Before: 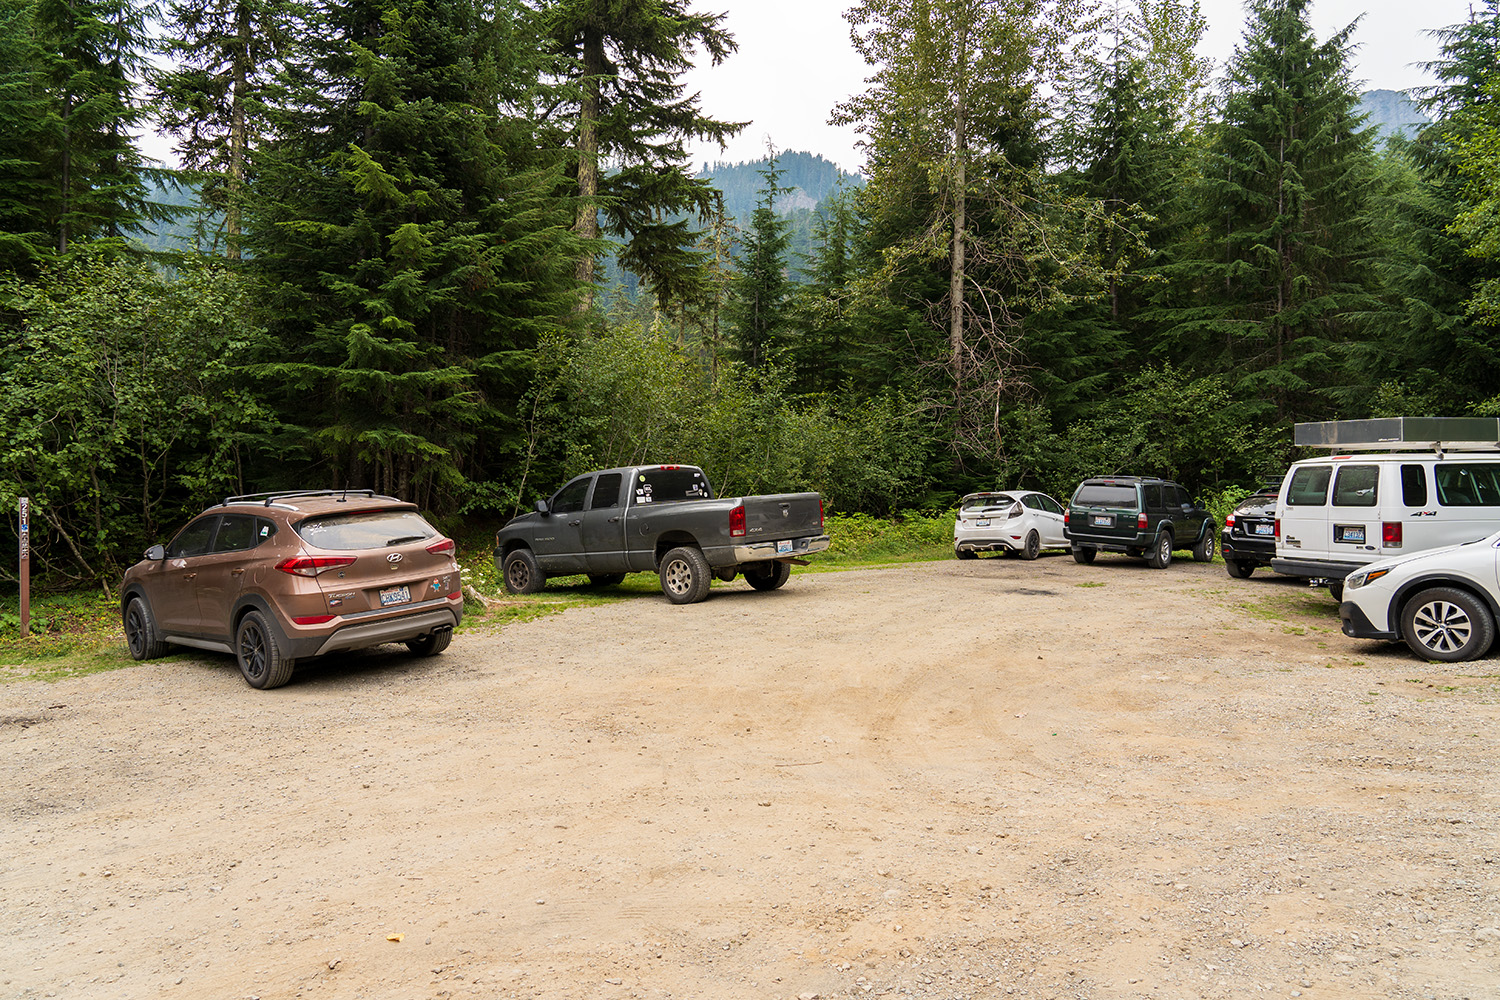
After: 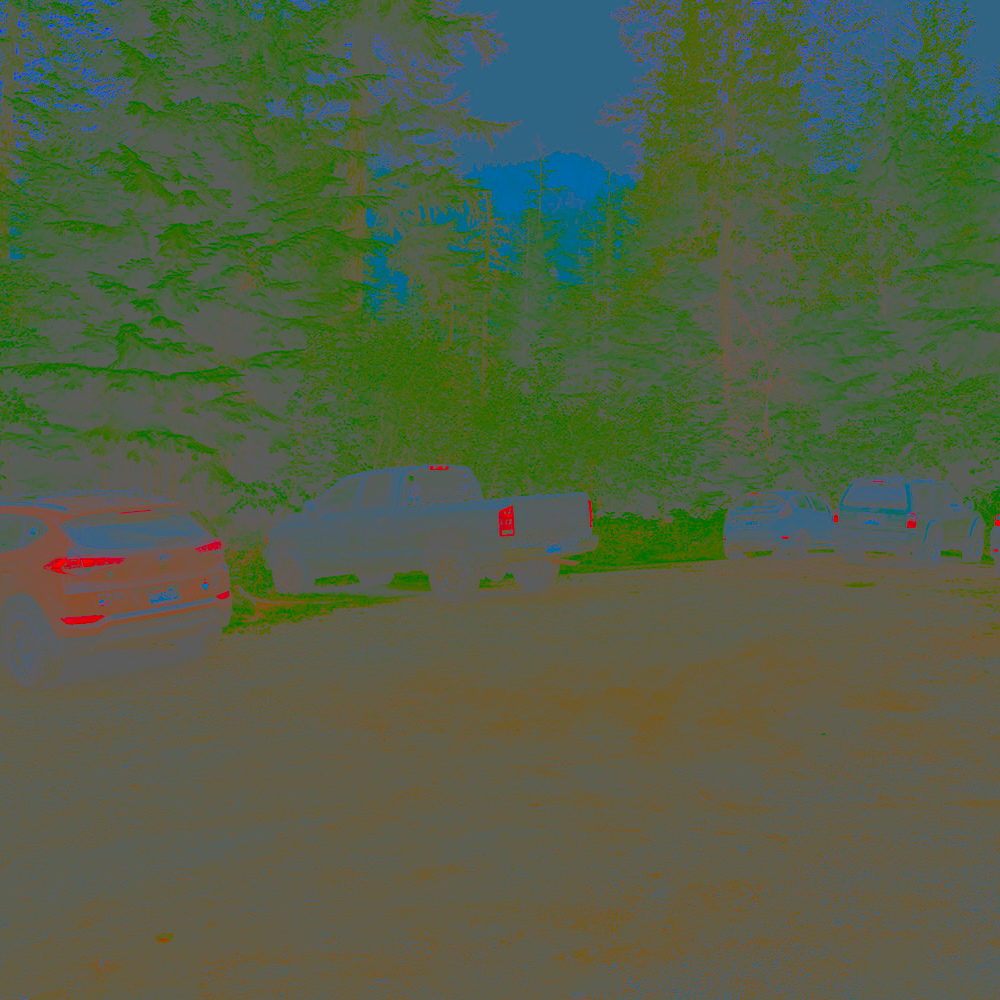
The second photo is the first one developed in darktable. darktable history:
contrast brightness saturation: contrast -0.99, brightness -0.17, saturation 0.75
crop and rotate: left 15.446%, right 17.836%
color calibration: illuminant F (fluorescent), F source F9 (Cool White Deluxe 4150 K) – high CRI, x 0.374, y 0.373, temperature 4158.34 K
